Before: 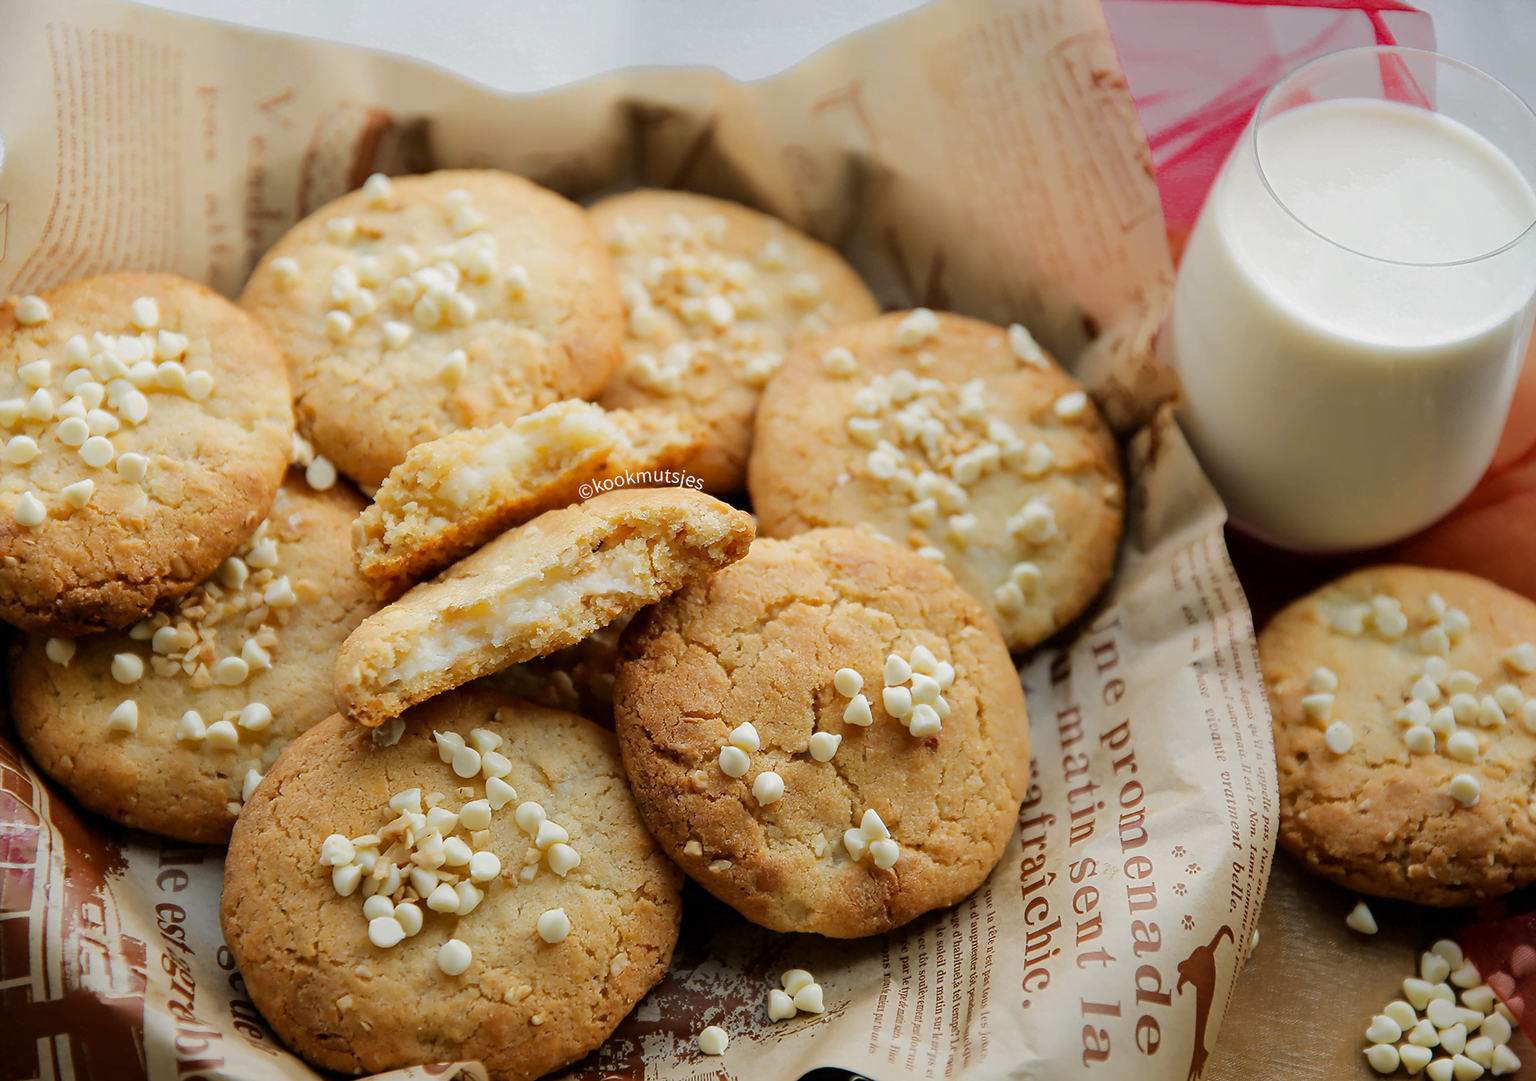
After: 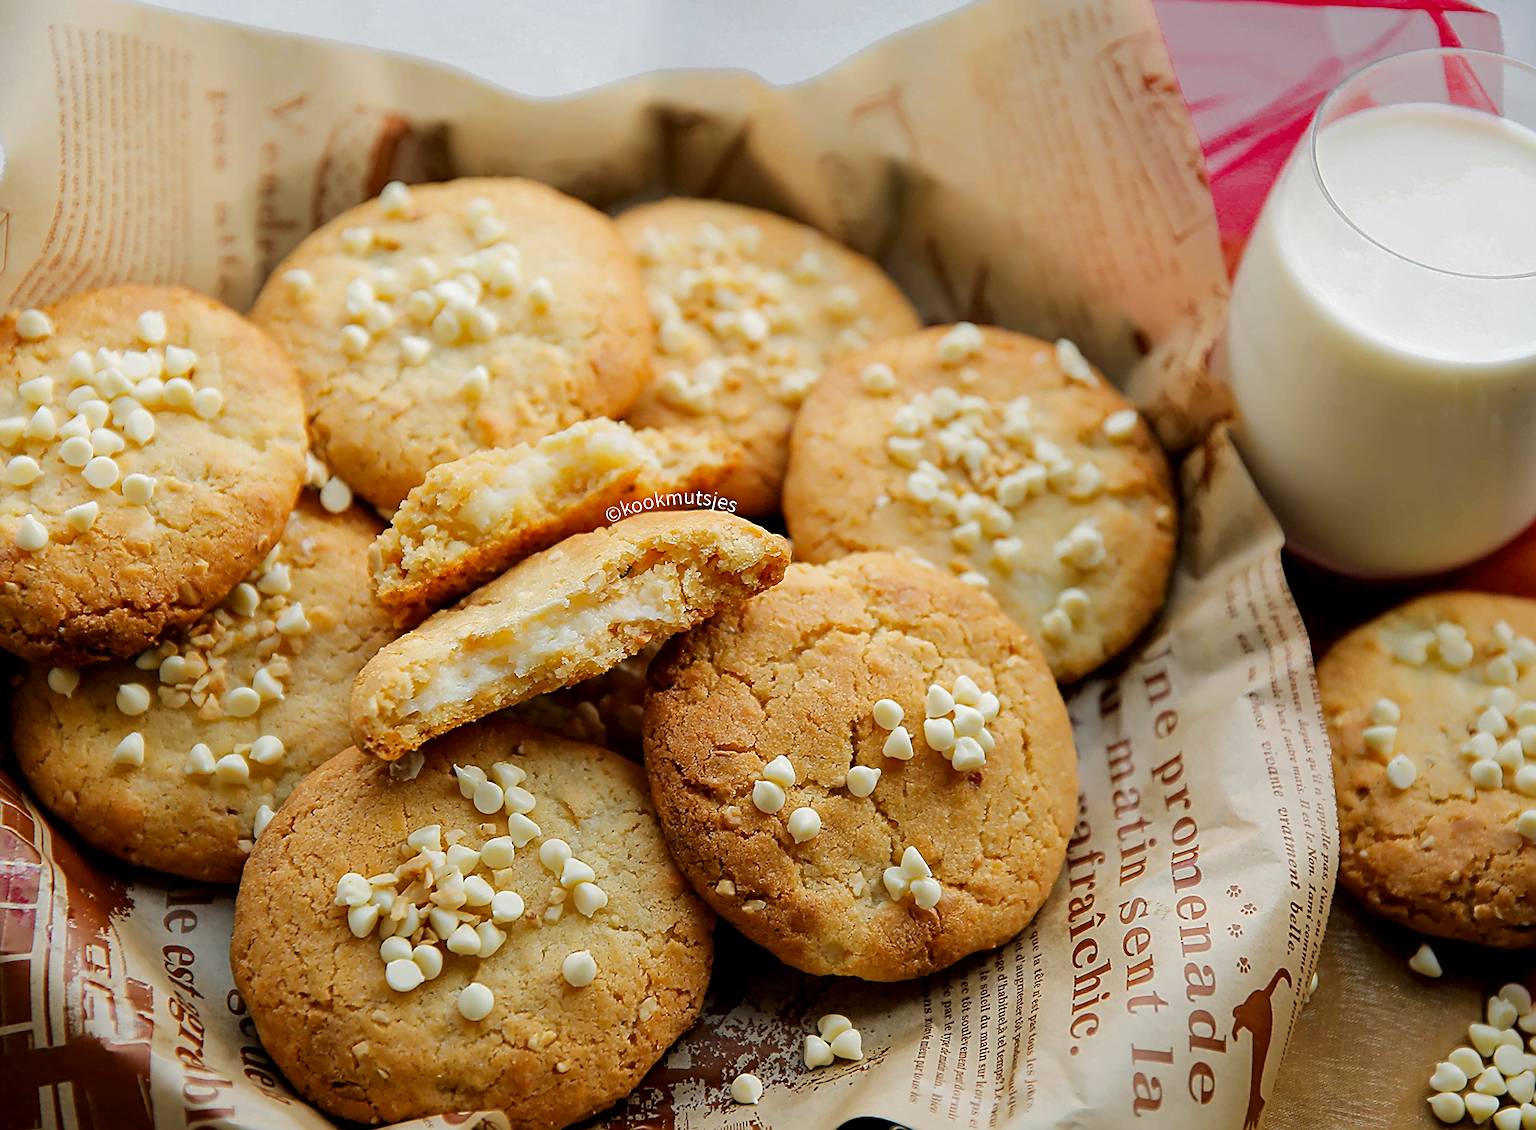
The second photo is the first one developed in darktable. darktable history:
sharpen: on, module defaults
contrast brightness saturation: saturation 0.181
crop: right 4.424%, bottom 0.017%
local contrast: highlights 101%, shadows 103%, detail 119%, midtone range 0.2
